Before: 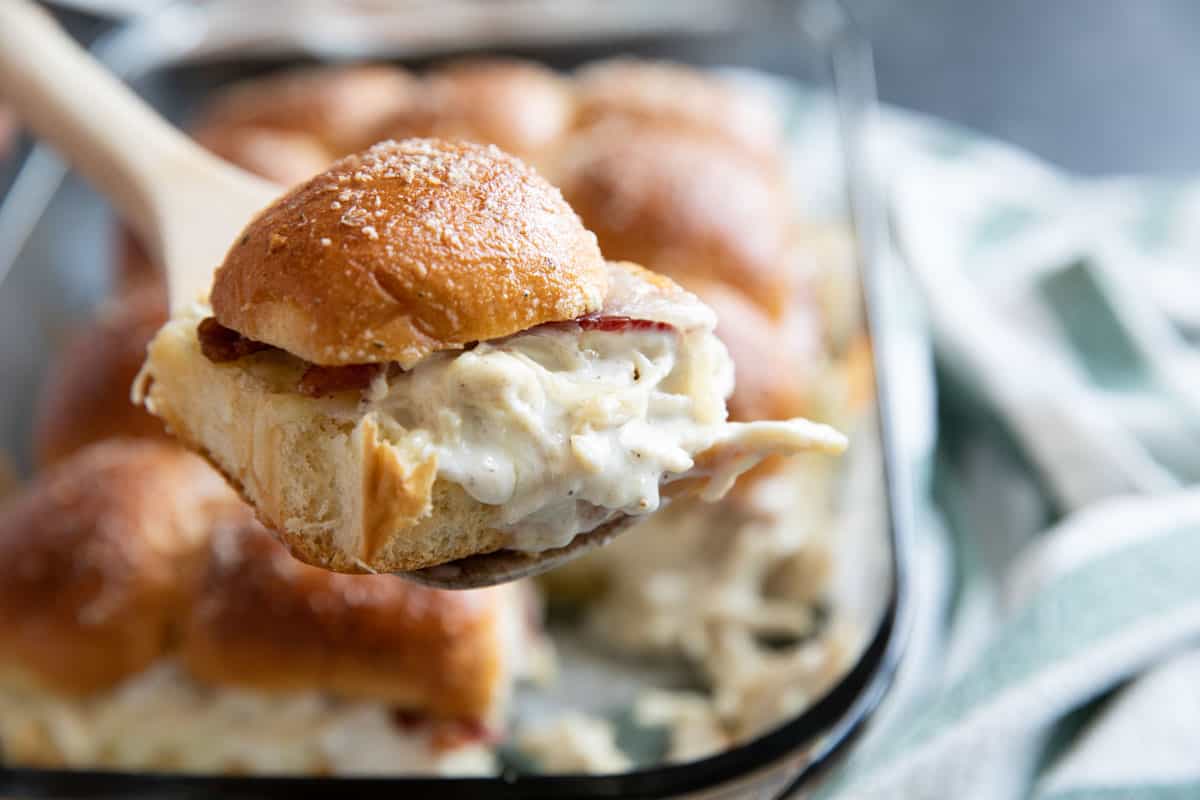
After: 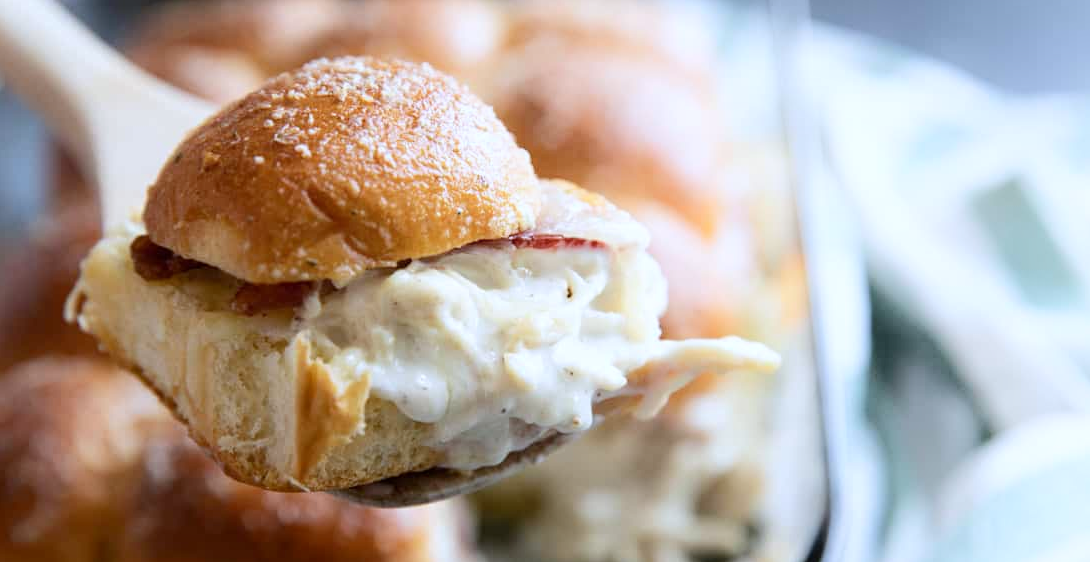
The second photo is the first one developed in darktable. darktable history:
crop: left 5.596%, top 10.314%, right 3.534%, bottom 19.395%
white balance: red 0.954, blue 1.079
shadows and highlights: shadows -40.15, highlights 62.88, soften with gaussian
